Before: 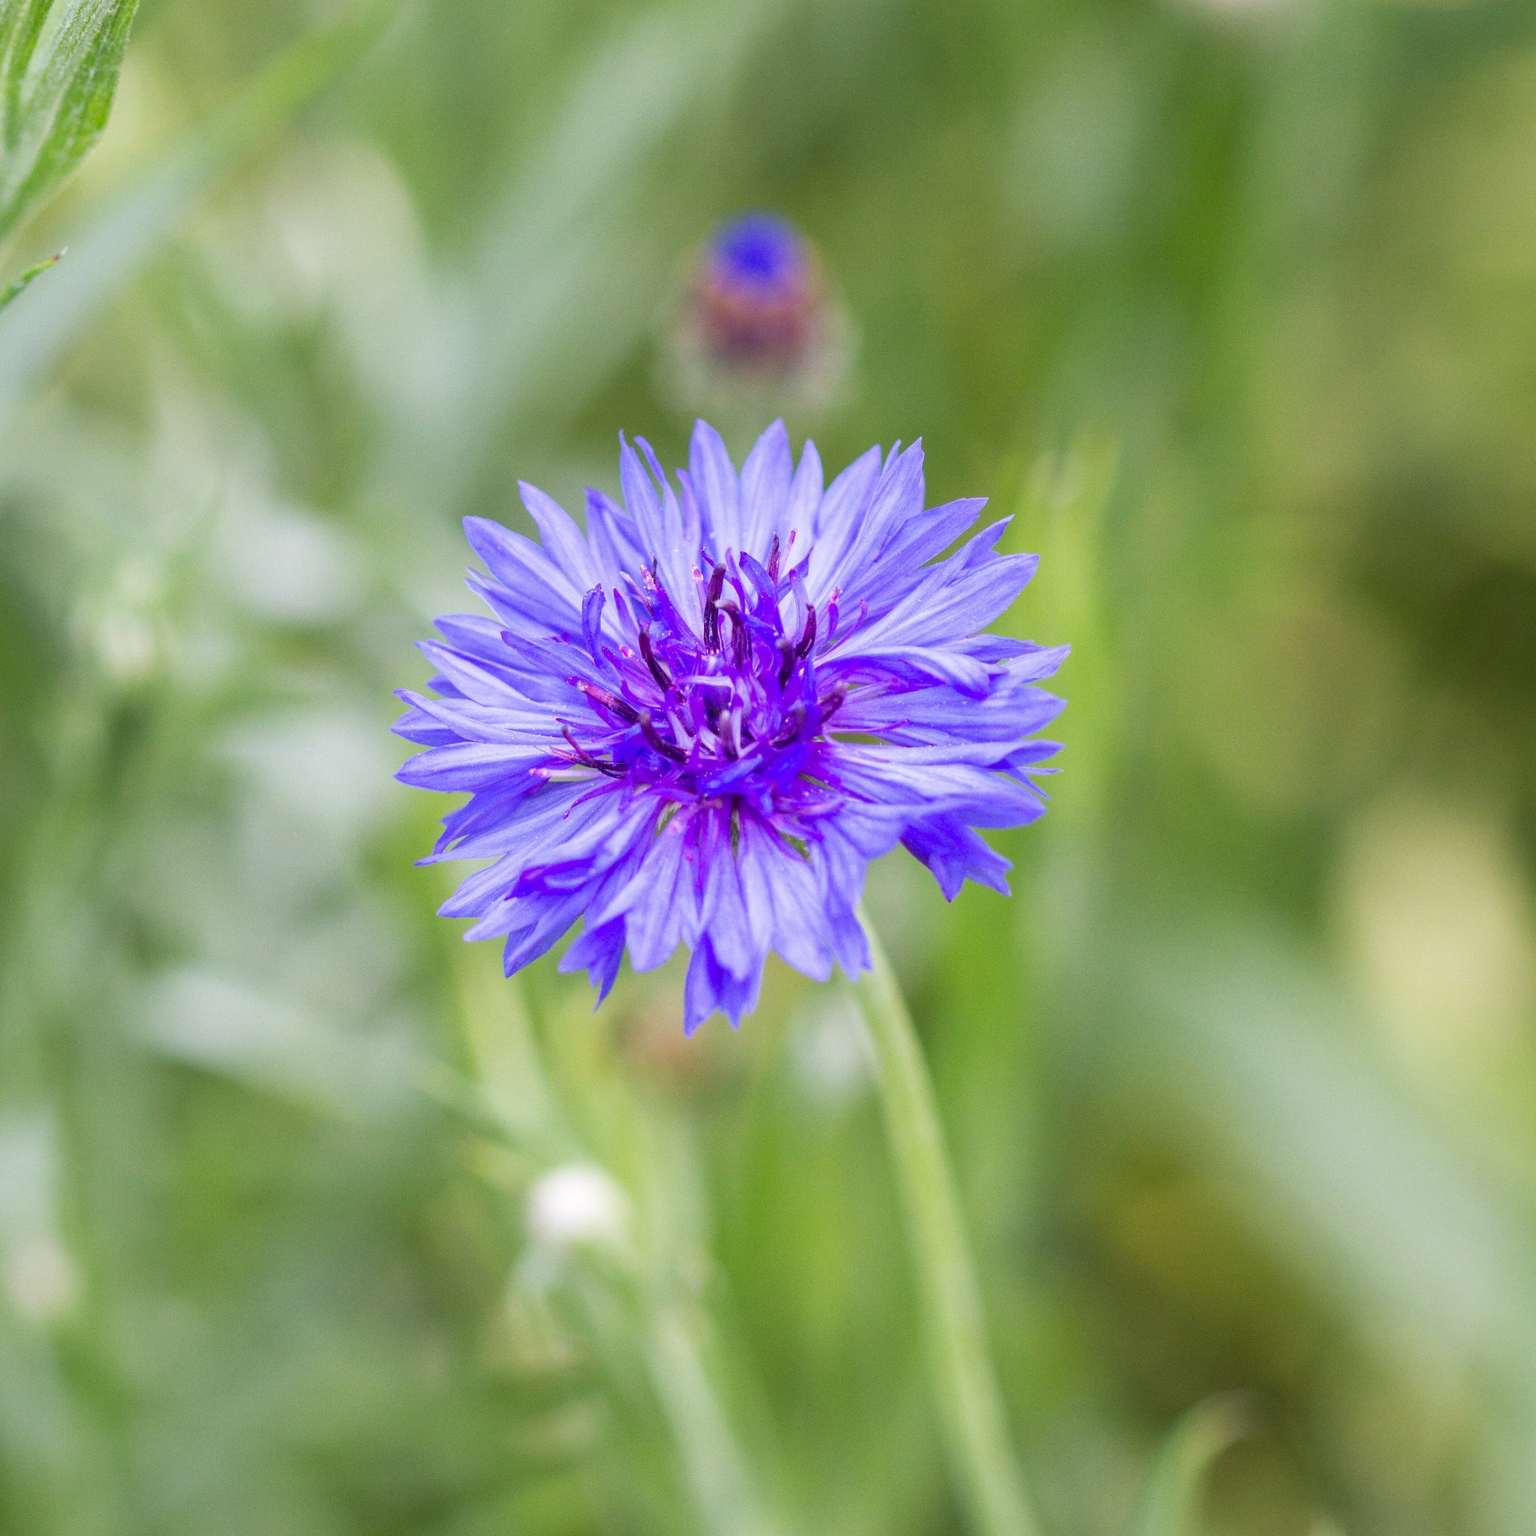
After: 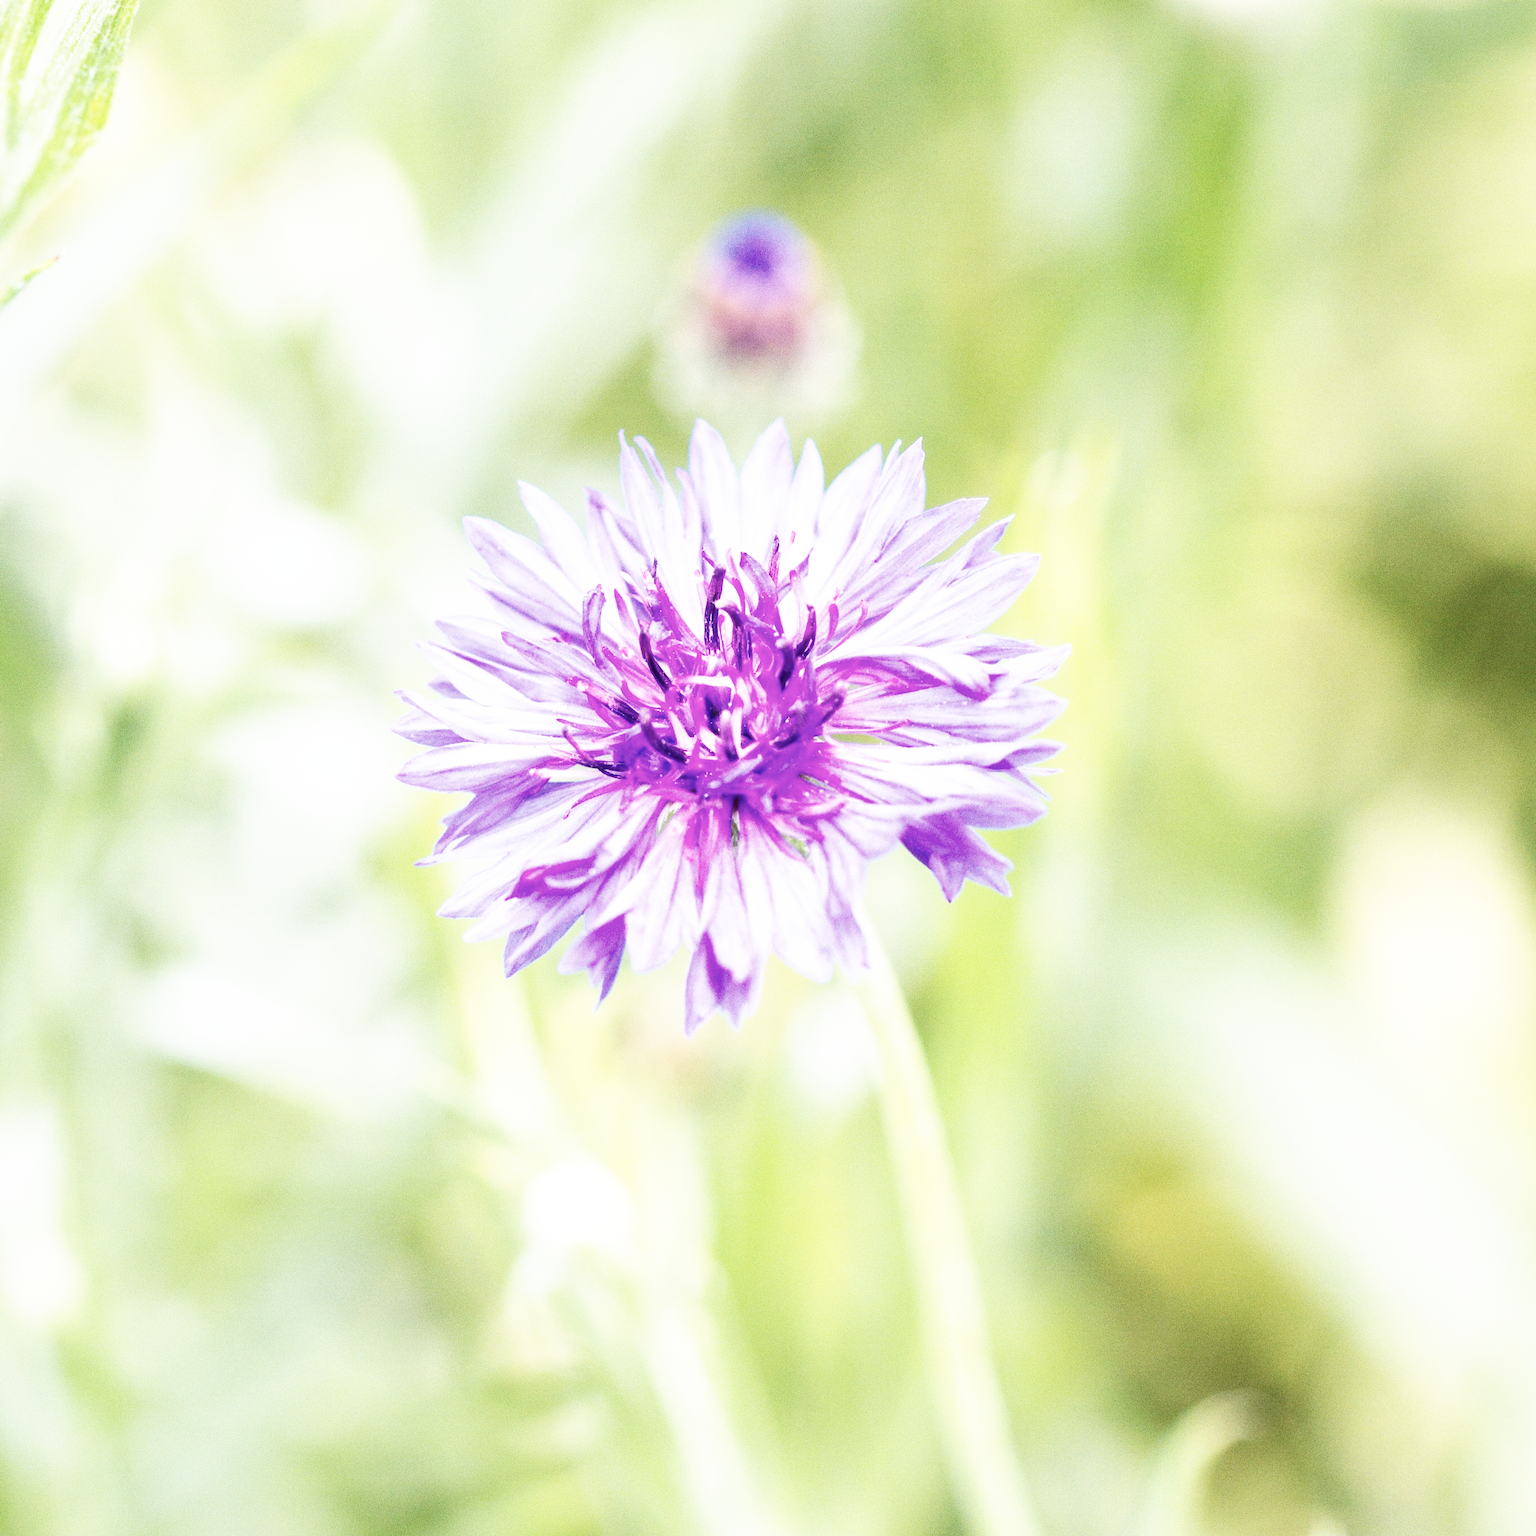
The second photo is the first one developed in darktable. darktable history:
base curve: curves: ch0 [(0, 0) (0.007, 0.004) (0.027, 0.03) (0.046, 0.07) (0.207, 0.54) (0.442, 0.872) (0.673, 0.972) (1, 1)], preserve colors none
exposure: black level correction 0.001, exposure 0.498 EV, compensate highlight preservation false
contrast brightness saturation: contrast 0.097, saturation -0.354
